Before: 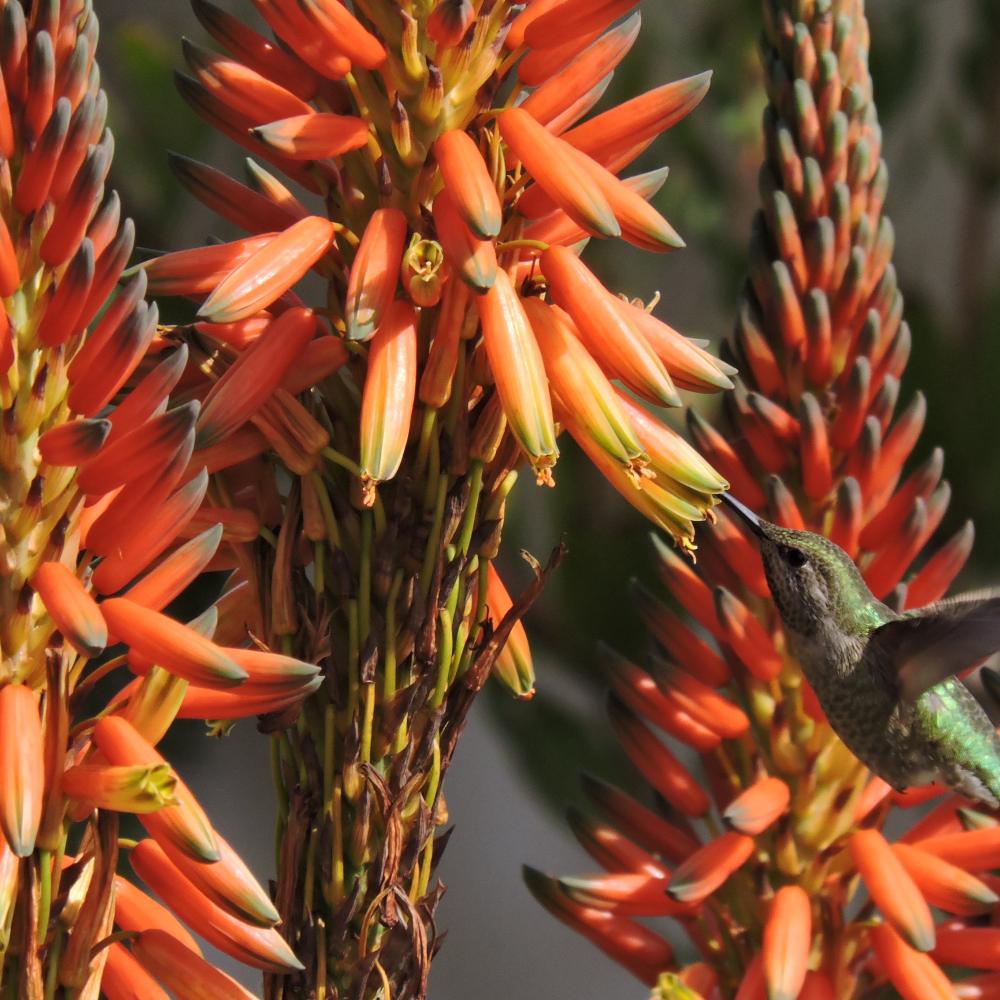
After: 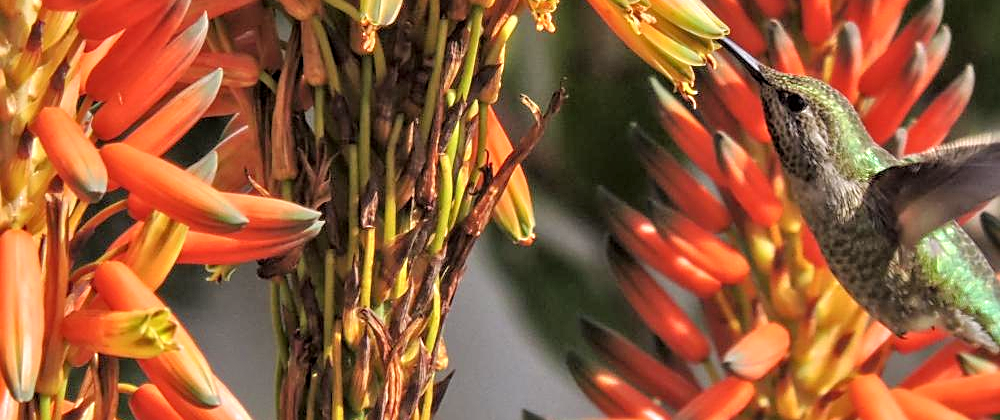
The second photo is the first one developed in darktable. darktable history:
crop: top 45.551%, bottom 12.262%
local contrast: on, module defaults
tone equalizer: -7 EV 0.15 EV, -6 EV 0.6 EV, -5 EV 1.15 EV, -4 EV 1.33 EV, -3 EV 1.15 EV, -2 EV 0.6 EV, -1 EV 0.15 EV, mask exposure compensation -0.5 EV
sharpen: on, module defaults
